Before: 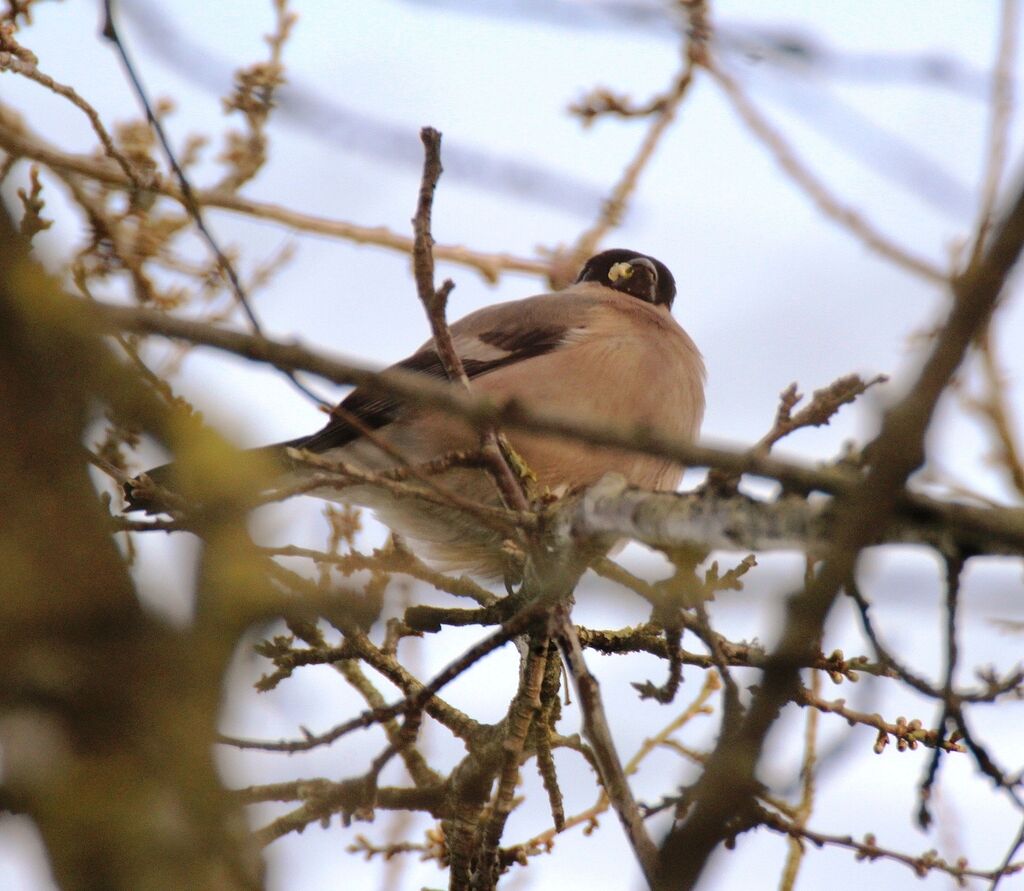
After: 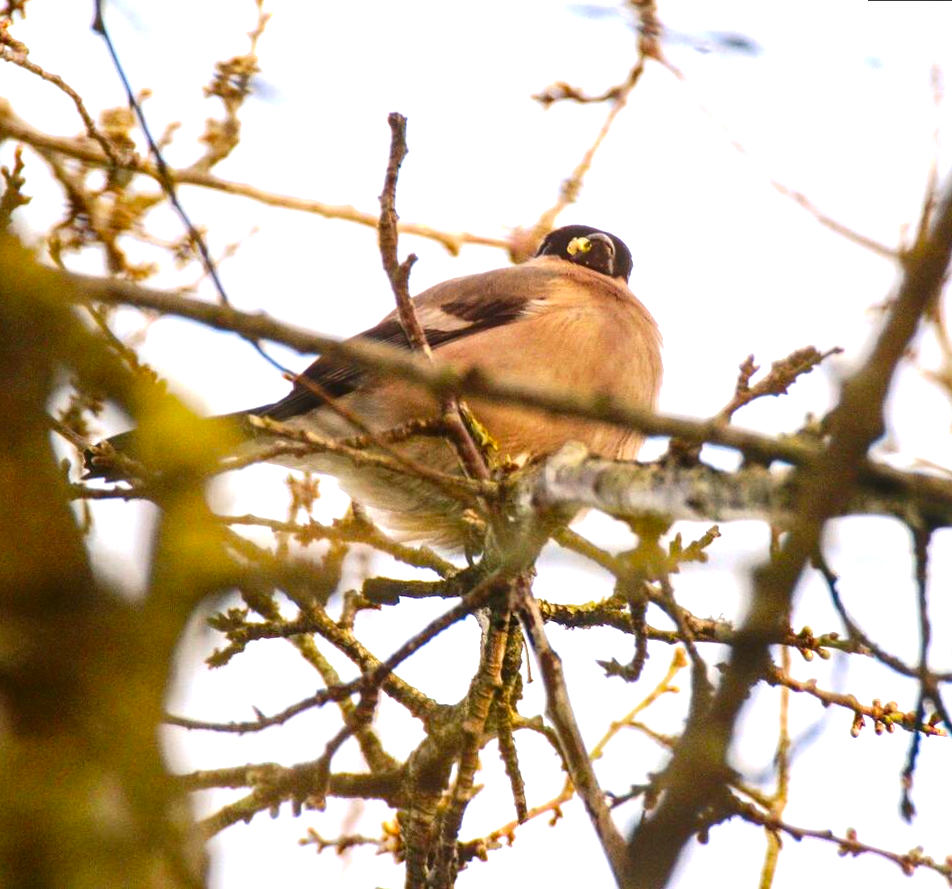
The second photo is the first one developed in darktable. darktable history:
exposure: black level correction 0, exposure 1.1 EV, compensate highlight preservation false
local contrast: on, module defaults
rotate and perspective: rotation 0.215°, lens shift (vertical) -0.139, crop left 0.069, crop right 0.939, crop top 0.002, crop bottom 0.996
contrast brightness saturation: contrast 0.07, brightness -0.14, saturation 0.11
color balance rgb: perceptual saturation grading › global saturation 20%, global vibrance 20%
